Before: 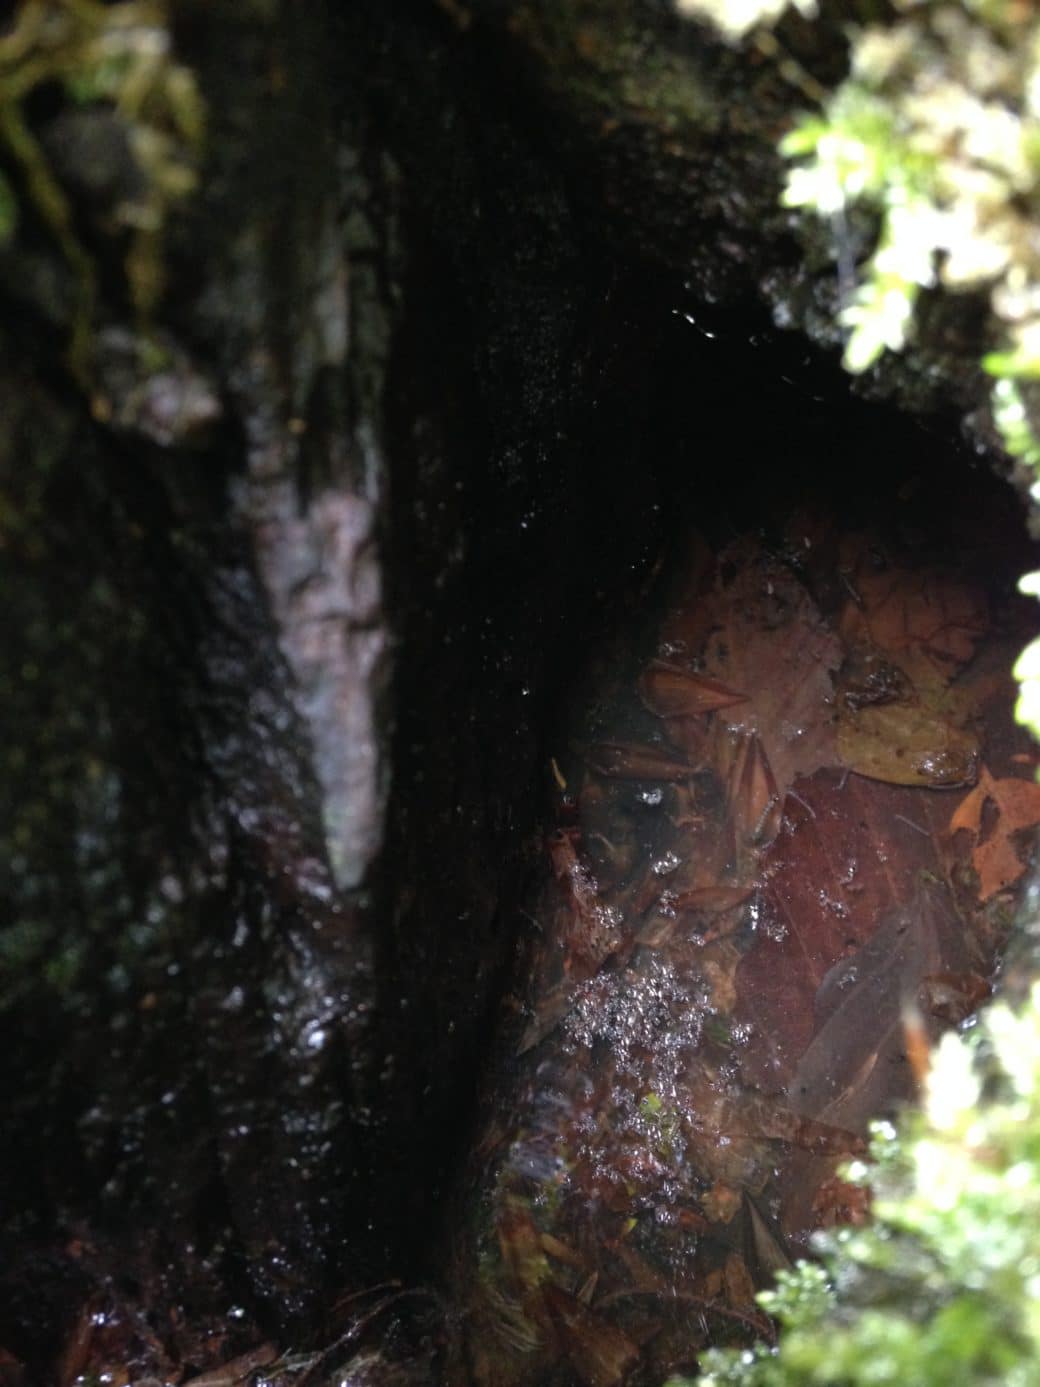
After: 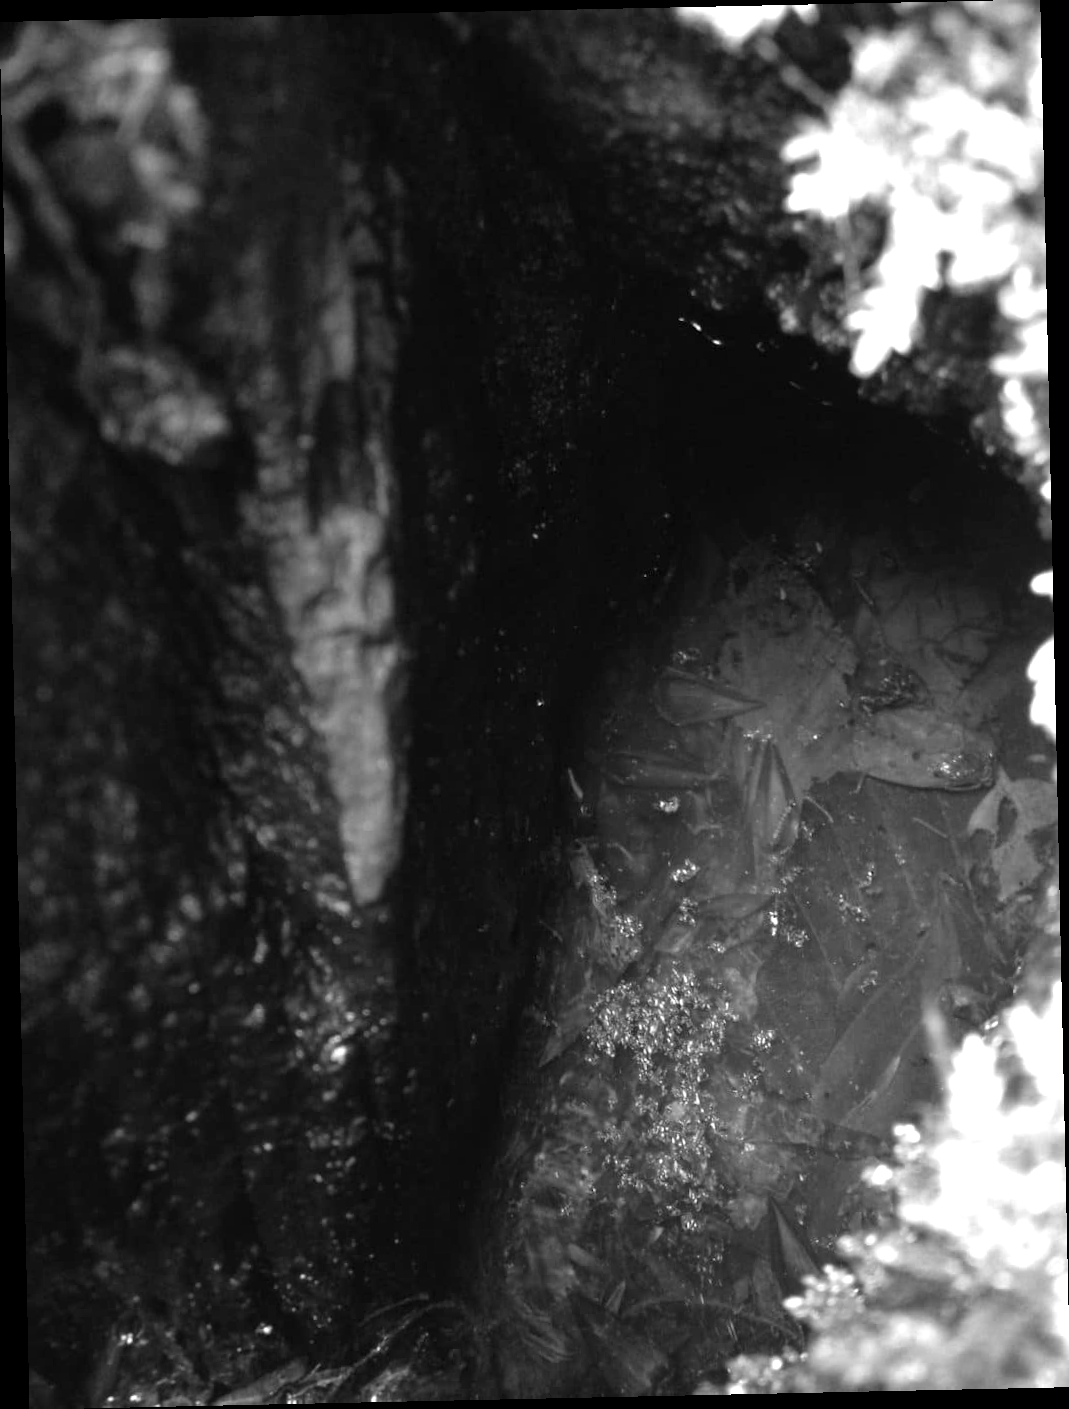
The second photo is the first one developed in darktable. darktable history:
exposure: exposure 0.6 EV, compensate highlight preservation false
rotate and perspective: rotation -1.24°, automatic cropping off
monochrome: a 26.22, b 42.67, size 0.8
white balance: red 1.042, blue 1.17
